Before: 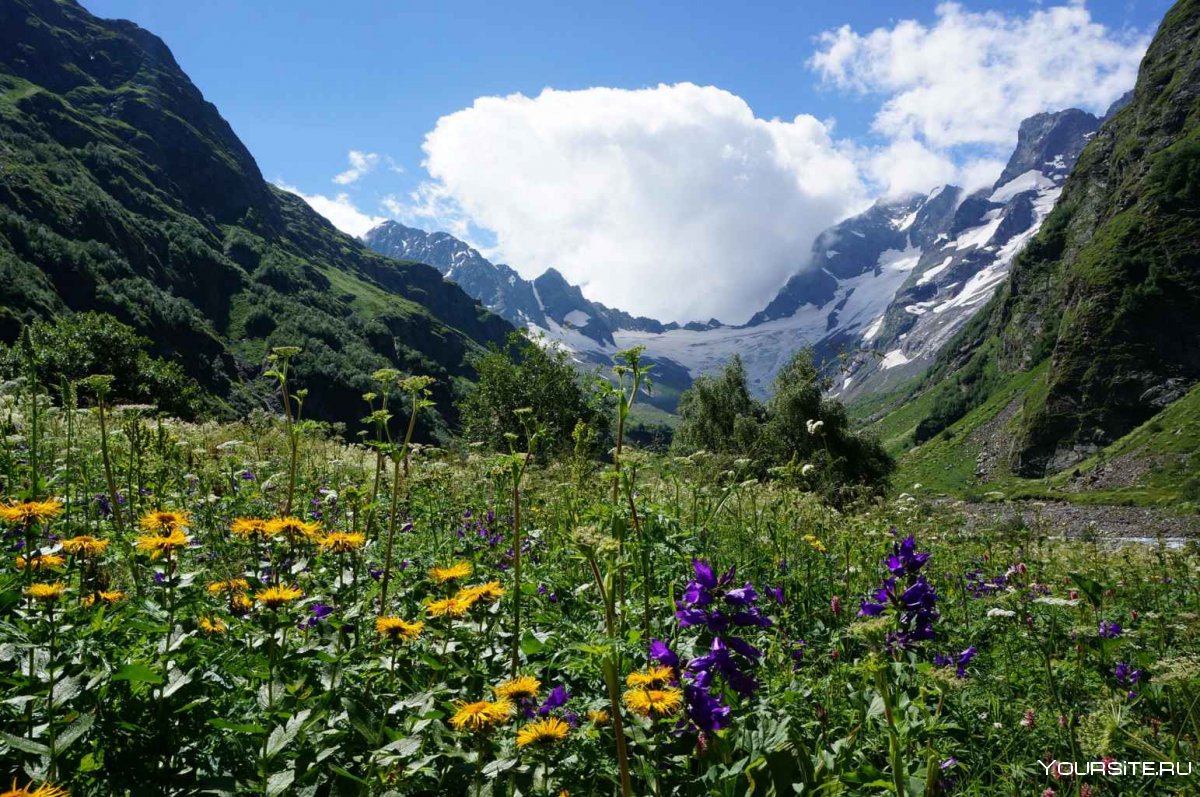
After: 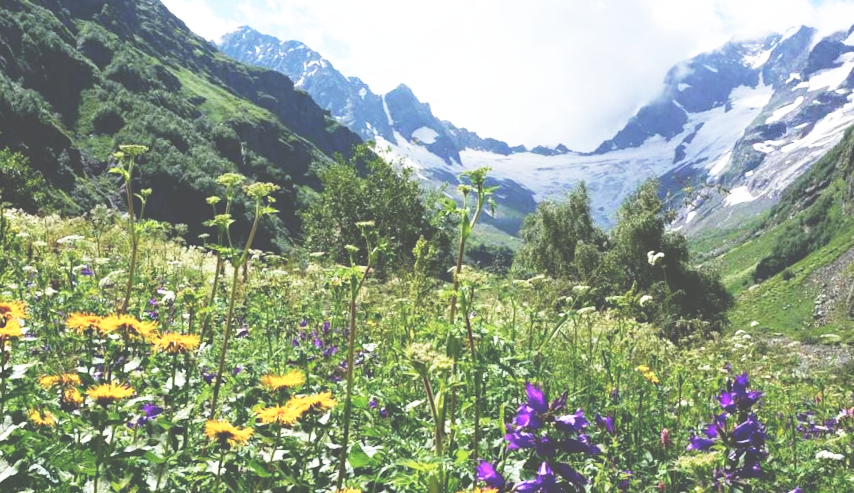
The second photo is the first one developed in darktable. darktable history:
crop and rotate: angle -3.61°, left 9.726%, top 20.426%, right 12.452%, bottom 11.858%
exposure: black level correction -0.042, exposure 0.059 EV, compensate exposure bias true, compensate highlight preservation false
base curve: curves: ch0 [(0, 0) (0.026, 0.03) (0.109, 0.232) (0.351, 0.748) (0.669, 0.968) (1, 1)], preserve colors none
